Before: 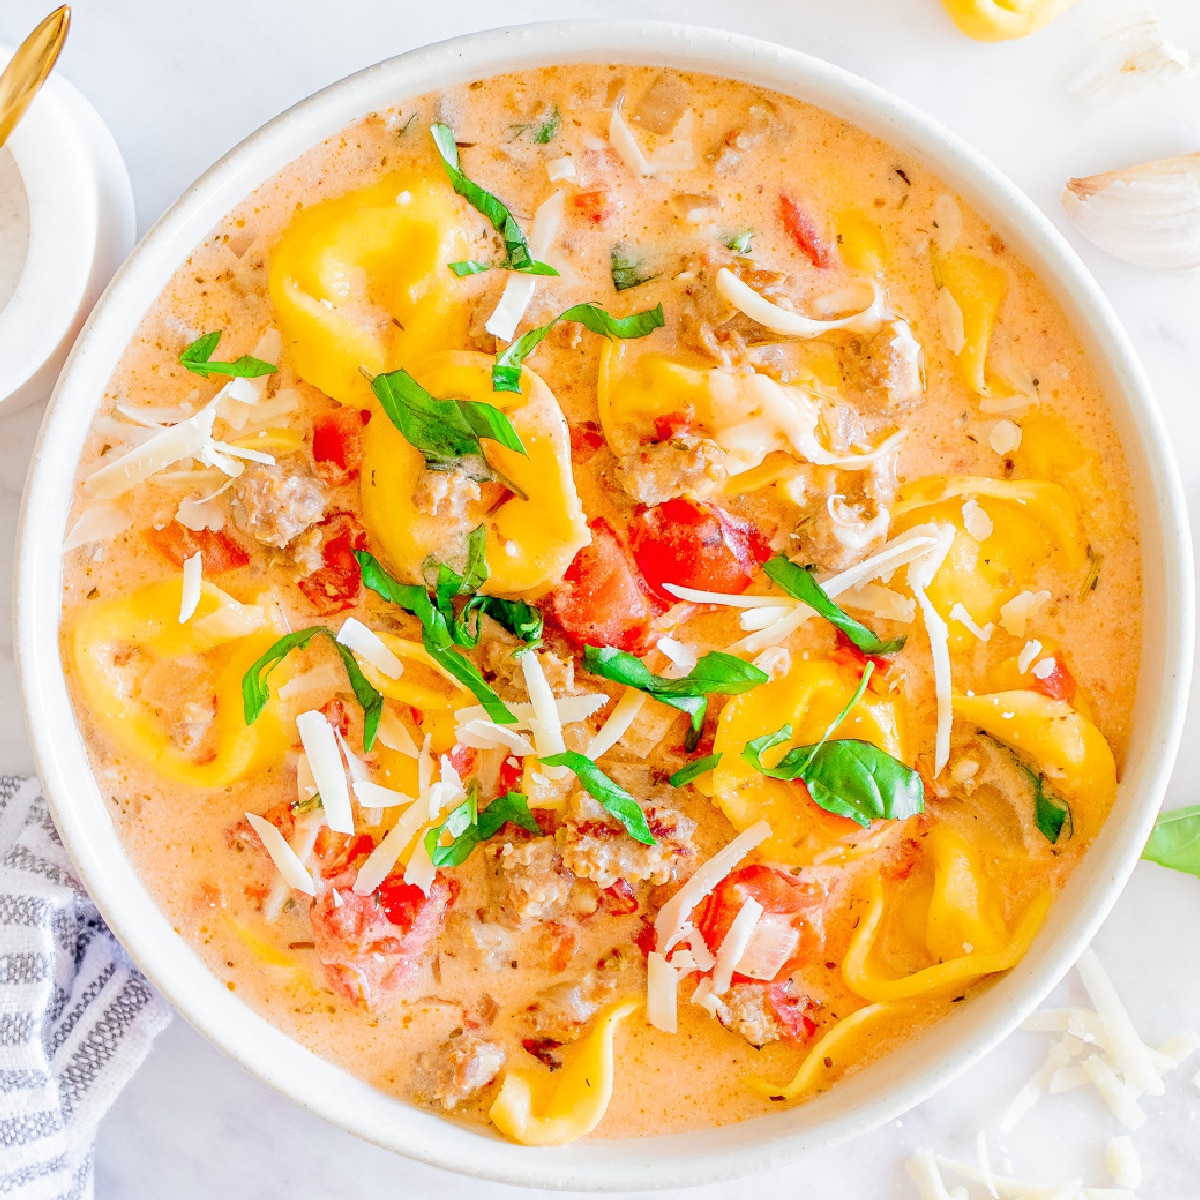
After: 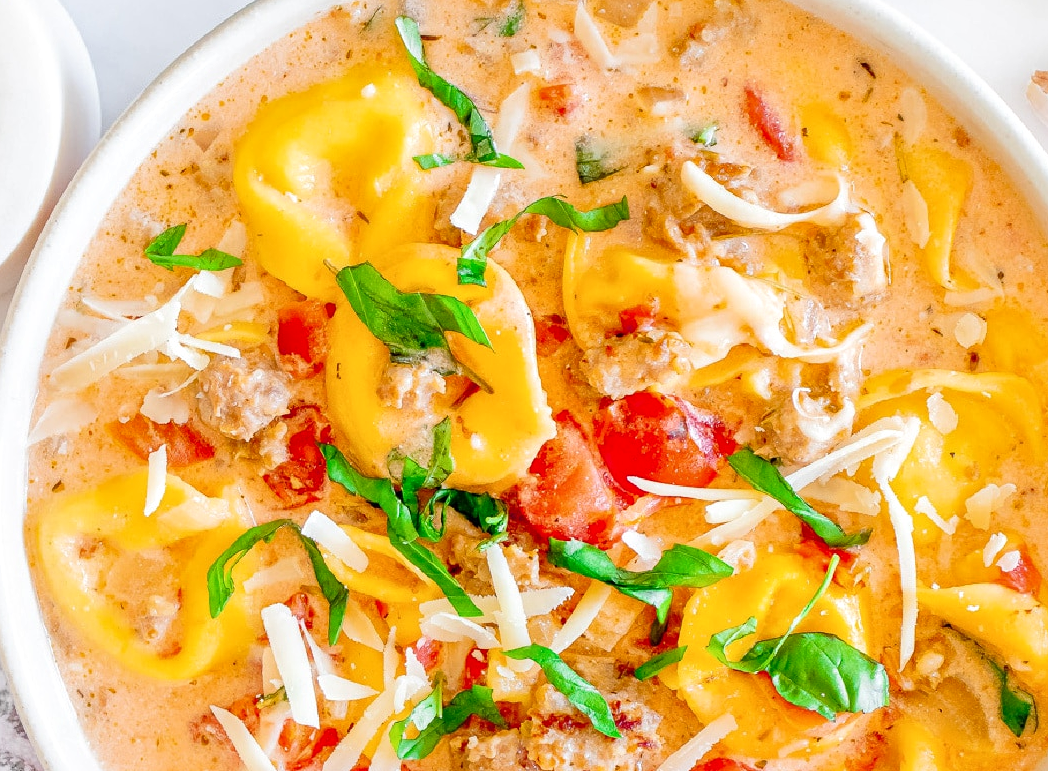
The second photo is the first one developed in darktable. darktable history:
local contrast: mode bilateral grid, contrast 19, coarseness 49, detail 127%, midtone range 0.2
crop: left 2.955%, top 8.933%, right 9.639%, bottom 26.788%
